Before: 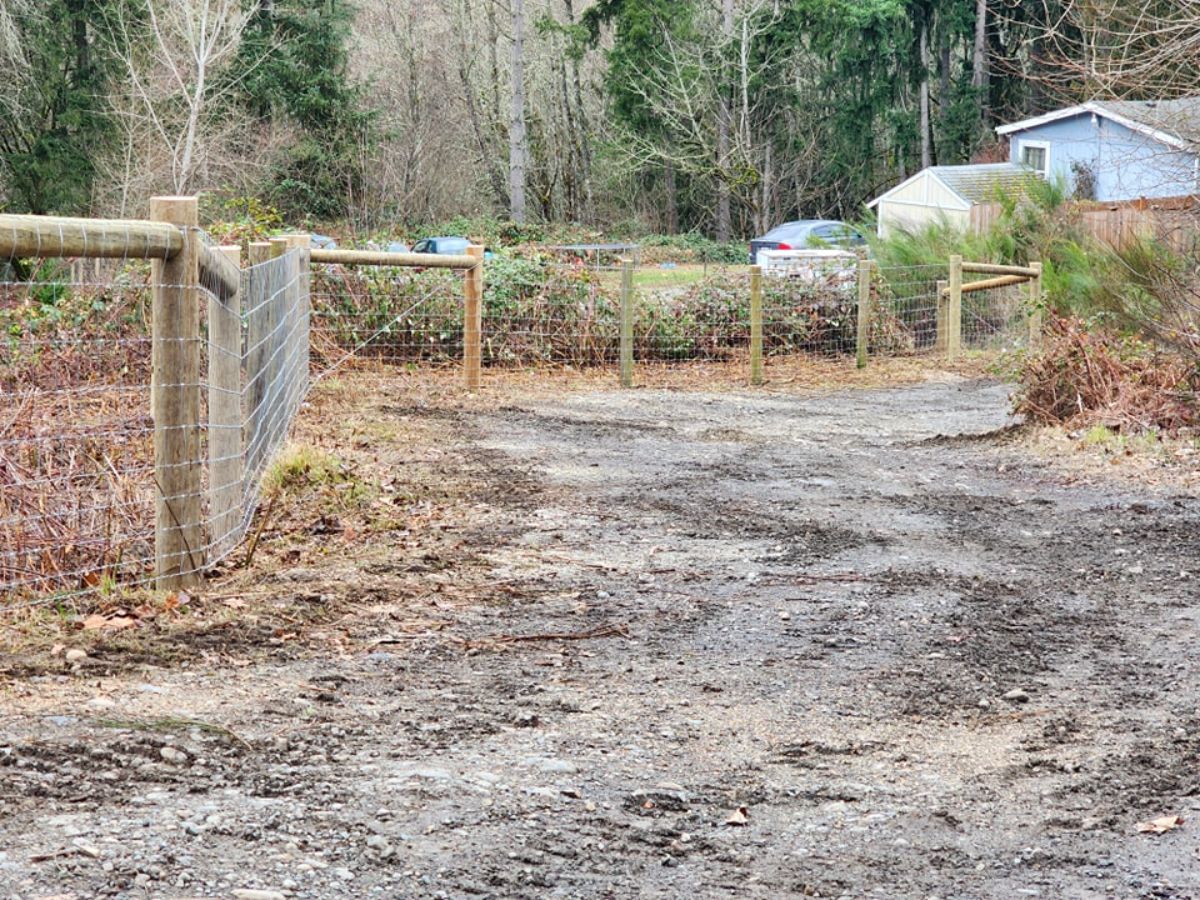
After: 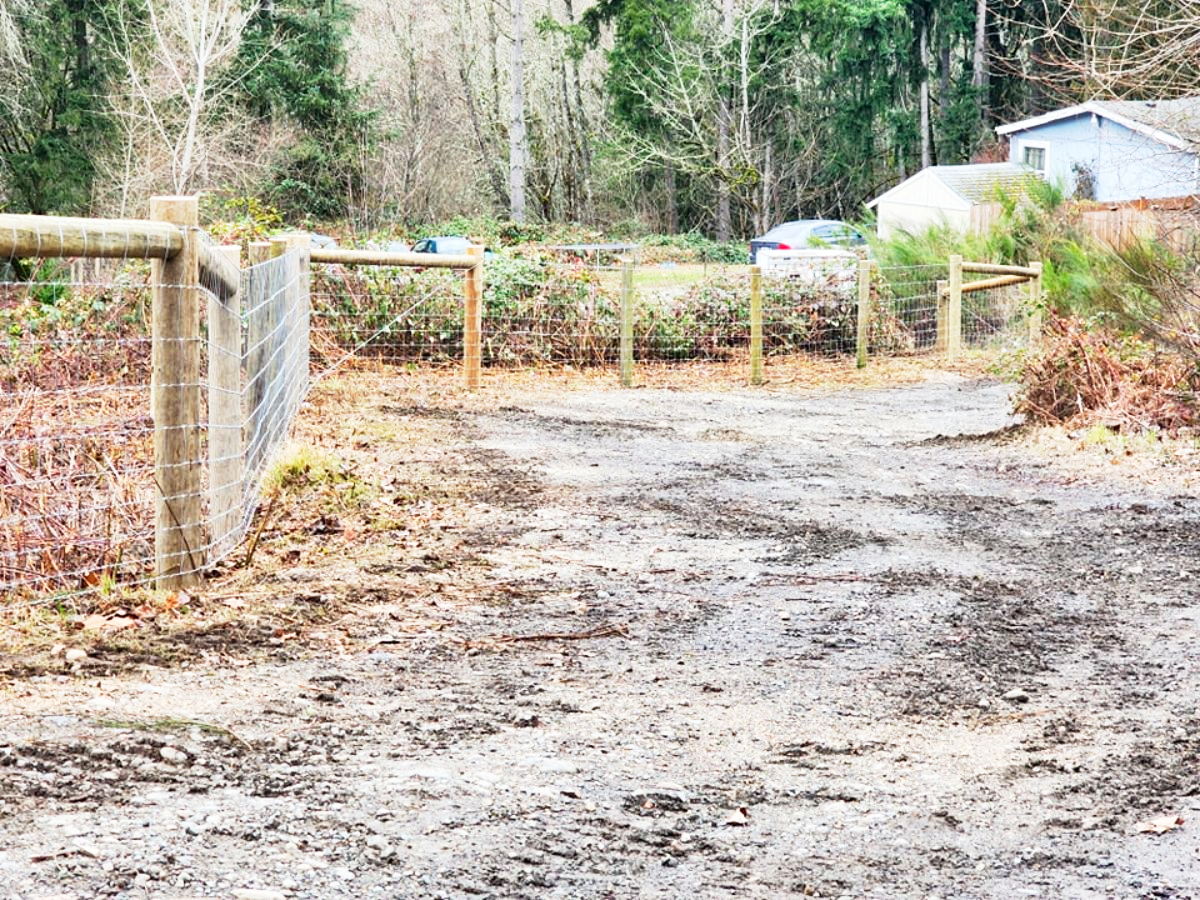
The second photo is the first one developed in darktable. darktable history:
base curve: curves: ch0 [(0, 0) (0.005, 0.002) (0.193, 0.295) (0.399, 0.664) (0.75, 0.928) (1, 1)], preserve colors none
